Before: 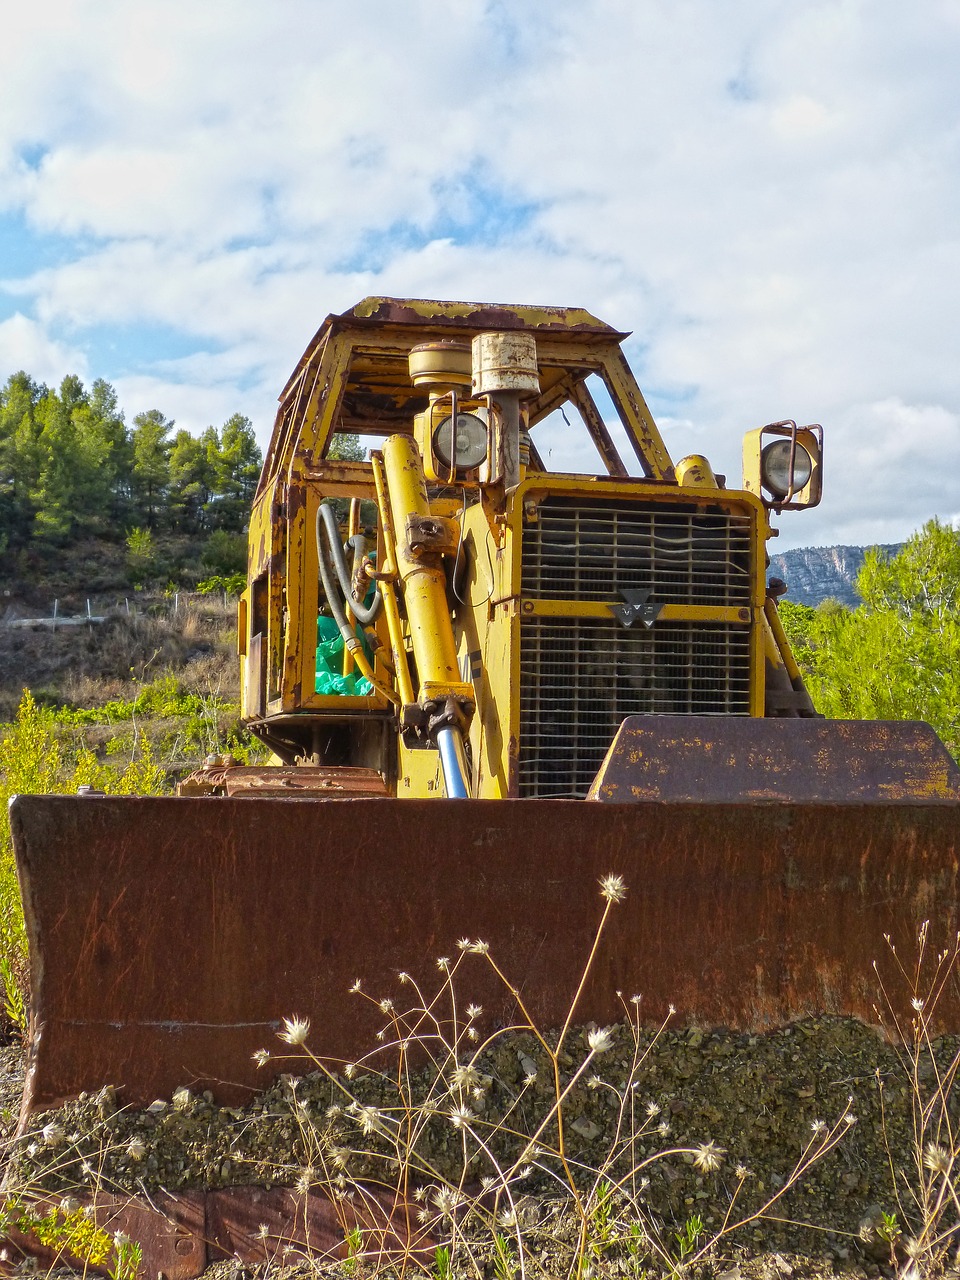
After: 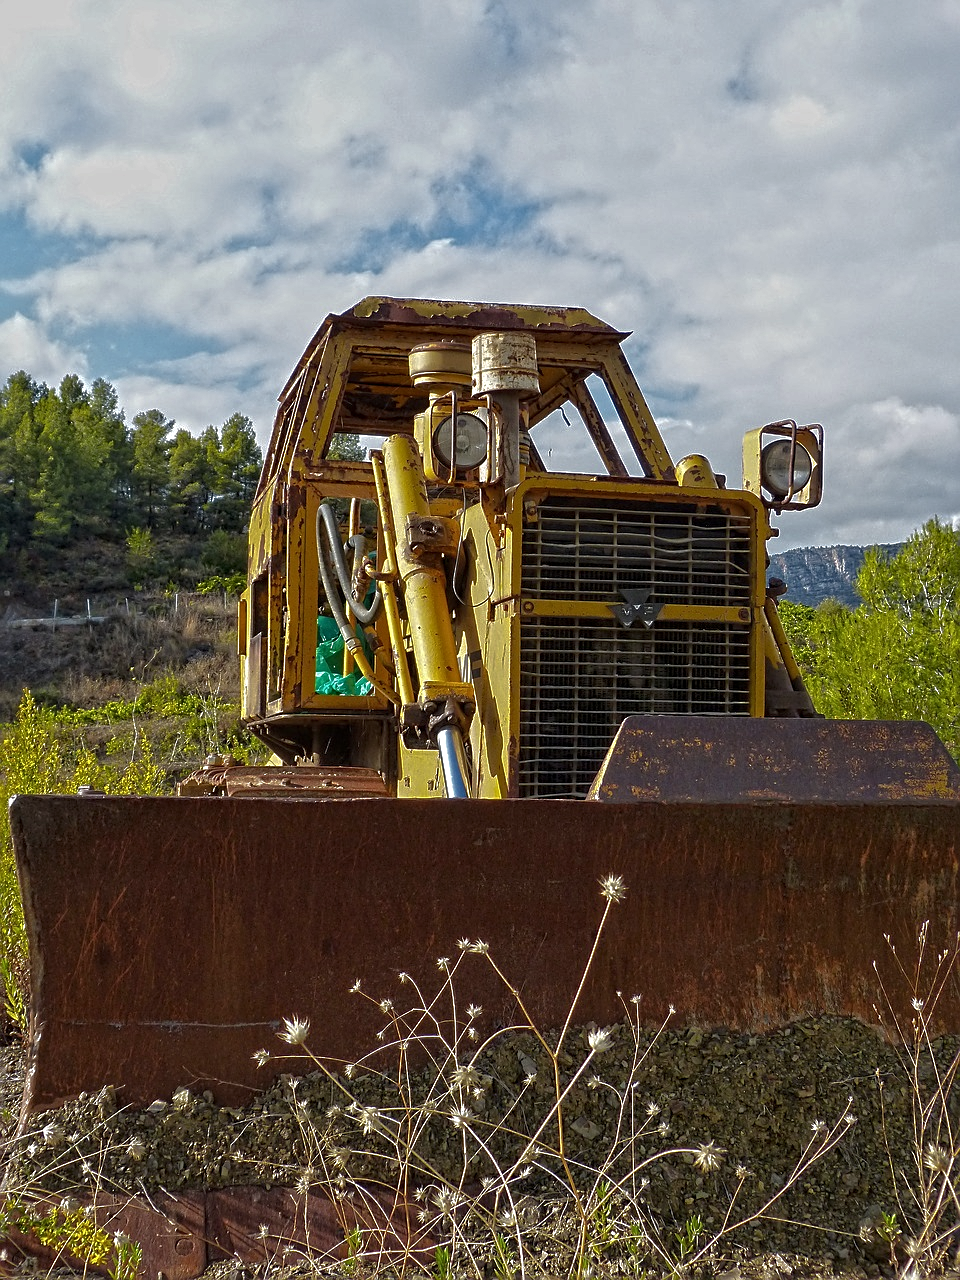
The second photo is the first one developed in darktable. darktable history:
base curve: curves: ch0 [(0, 0) (0.826, 0.587) (1, 1)]
sharpen: on, module defaults
local contrast: highlights 100%, shadows 100%, detail 120%, midtone range 0.2
